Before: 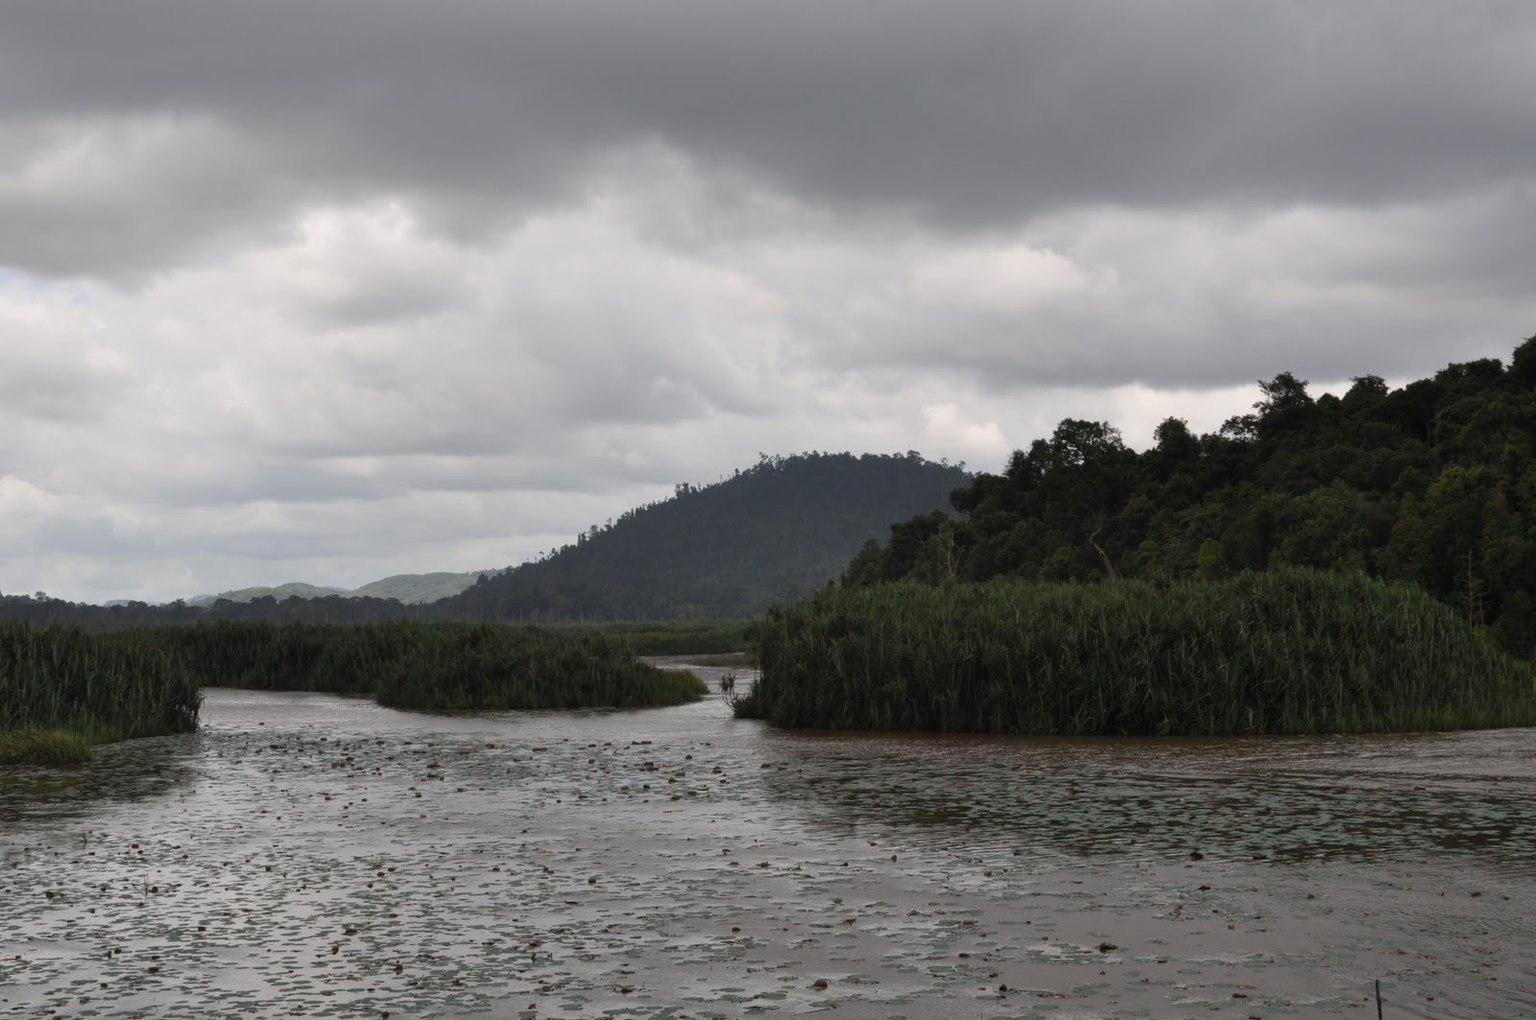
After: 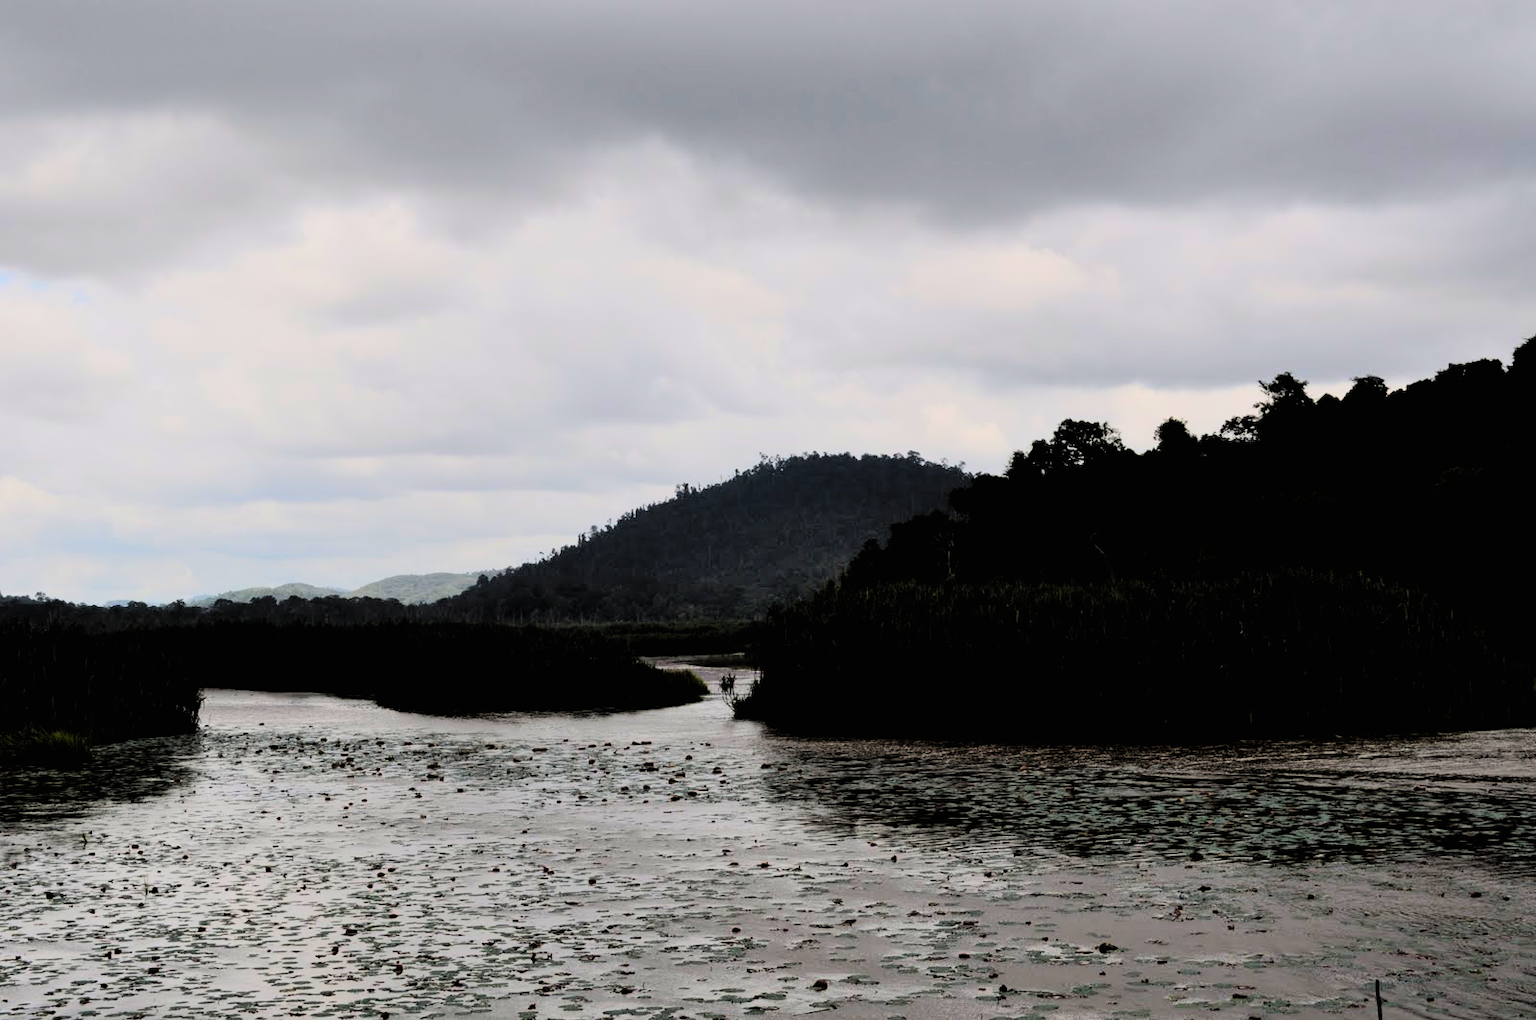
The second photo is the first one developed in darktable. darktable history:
filmic rgb: black relative exposure -3.18 EV, white relative exposure 7.05 EV, threshold 5.95 EV, hardness 1.46, contrast 1.354, color science v6 (2022), enable highlight reconstruction true
contrast brightness saturation: contrast 0.199, brightness 0.192, saturation 0.803
